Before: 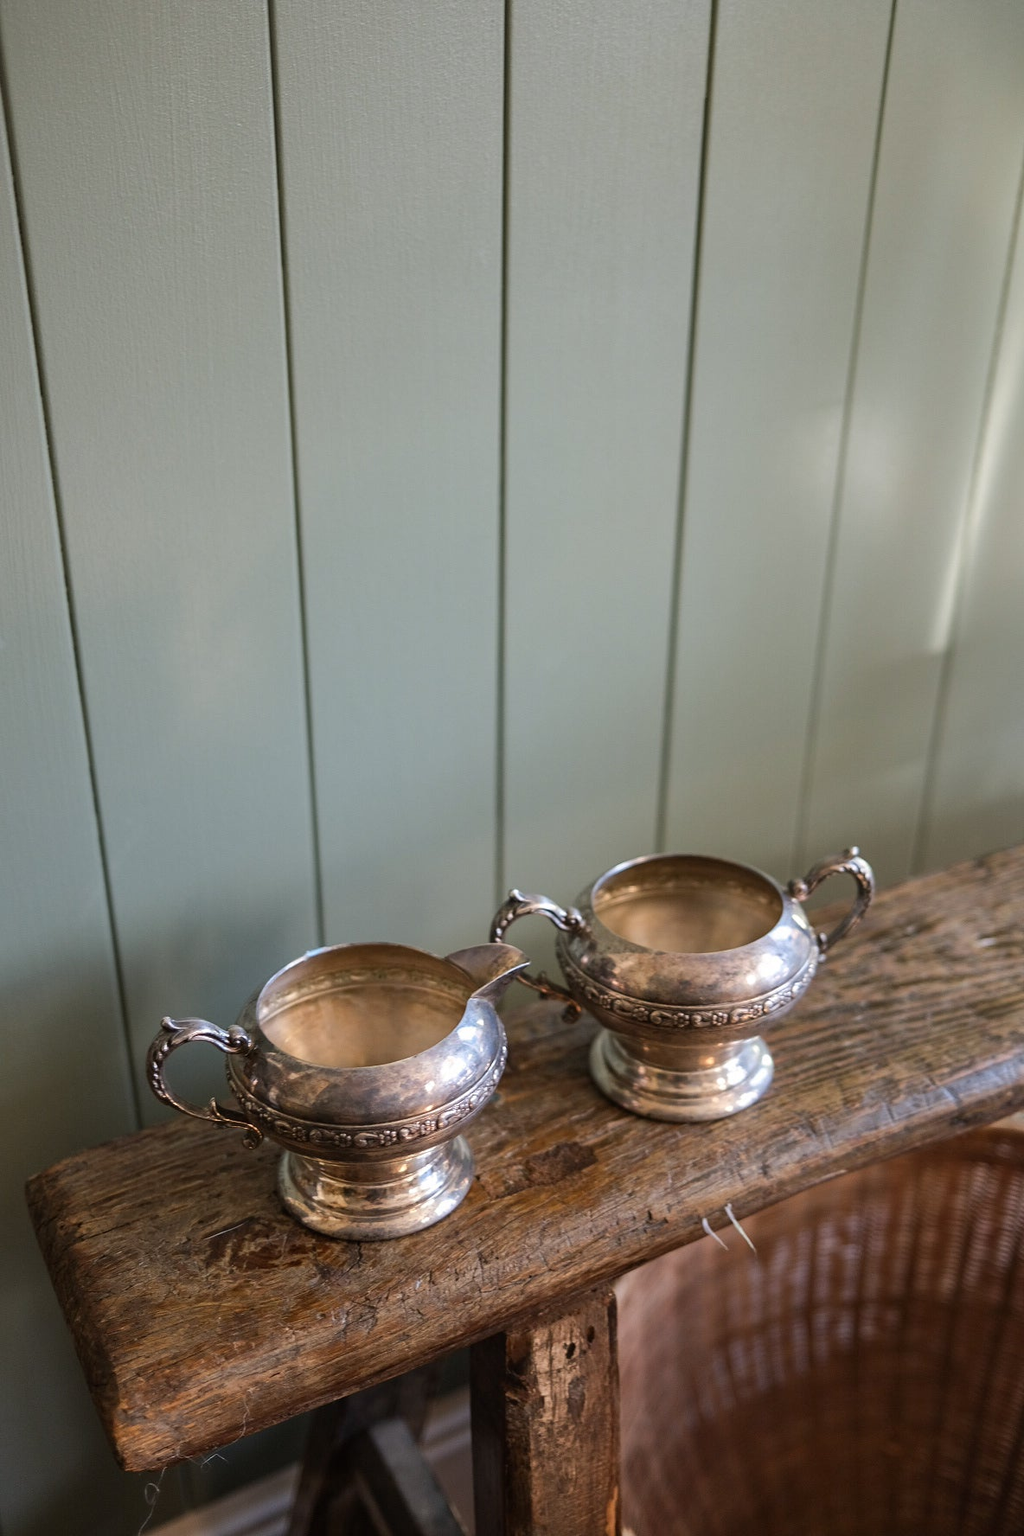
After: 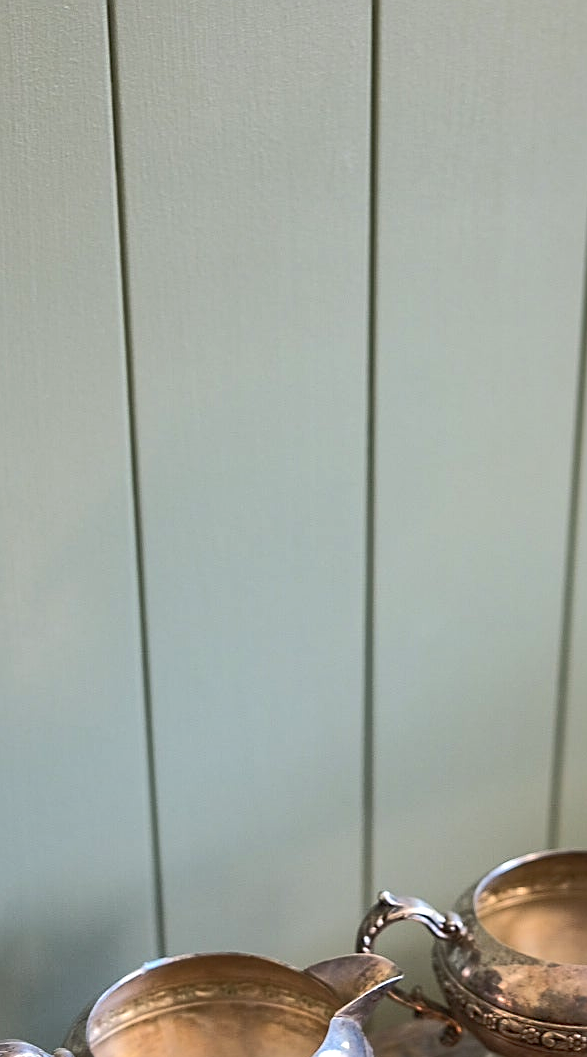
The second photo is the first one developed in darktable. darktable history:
crop: left 17.793%, top 7.748%, right 32.551%, bottom 32.712%
tone equalizer: -8 EV 0.003 EV, -7 EV -0.026 EV, -6 EV 0.017 EV, -5 EV 0.044 EV, -4 EV 0.287 EV, -3 EV 0.626 EV, -2 EV 0.564 EV, -1 EV 0.209 EV, +0 EV 0.013 EV, edges refinement/feathering 500, mask exposure compensation -1.57 EV, preserve details no
sharpen: amount 0.491
shadows and highlights: on, module defaults
